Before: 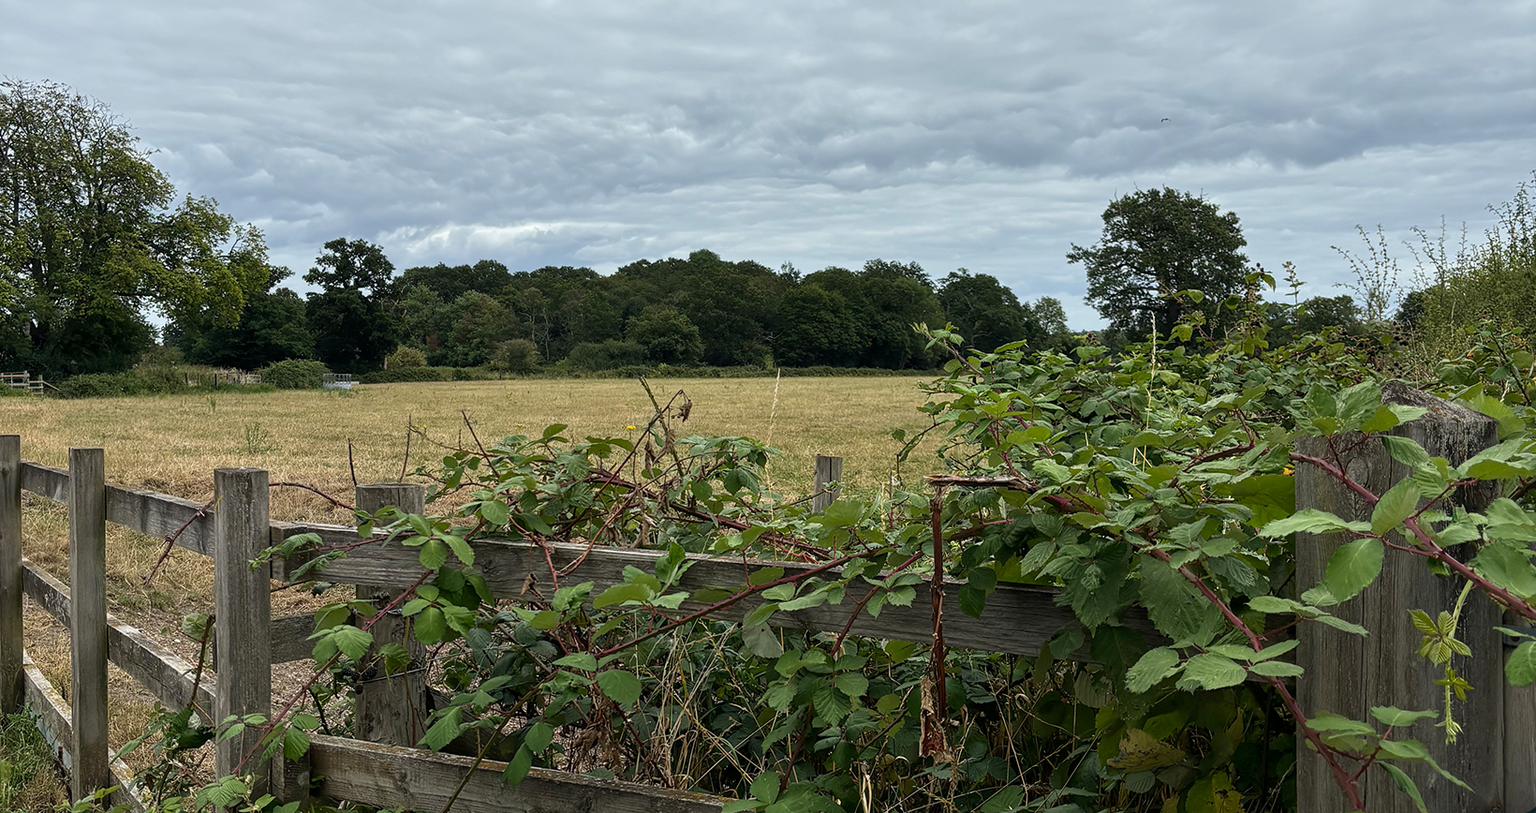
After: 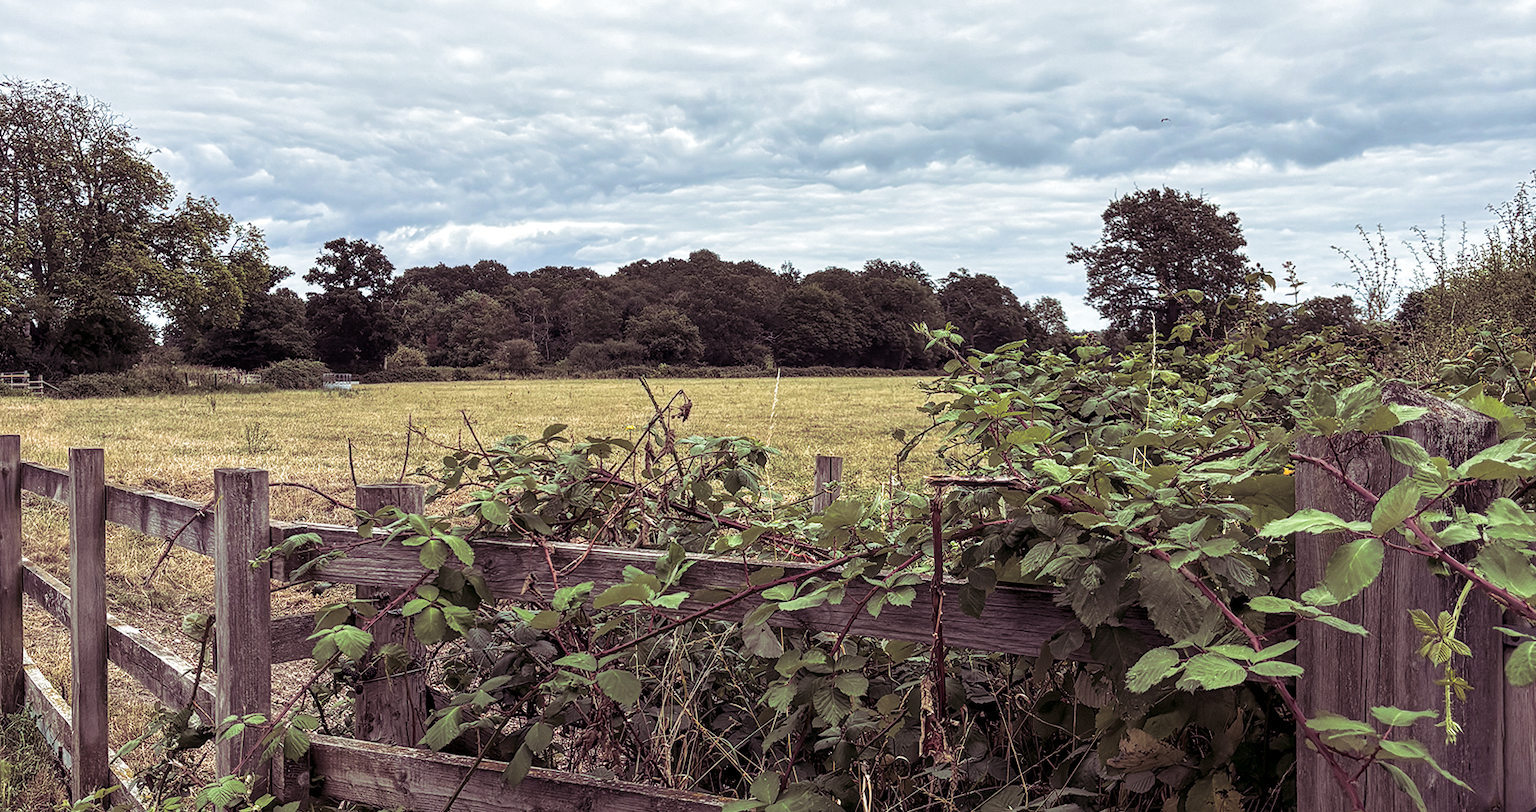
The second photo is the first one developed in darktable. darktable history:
split-toning: shadows › hue 316.8°, shadows › saturation 0.47, highlights › hue 201.6°, highlights › saturation 0, balance -41.97, compress 28.01%
exposure: exposure 0.515 EV, compensate highlight preservation false
local contrast: on, module defaults
